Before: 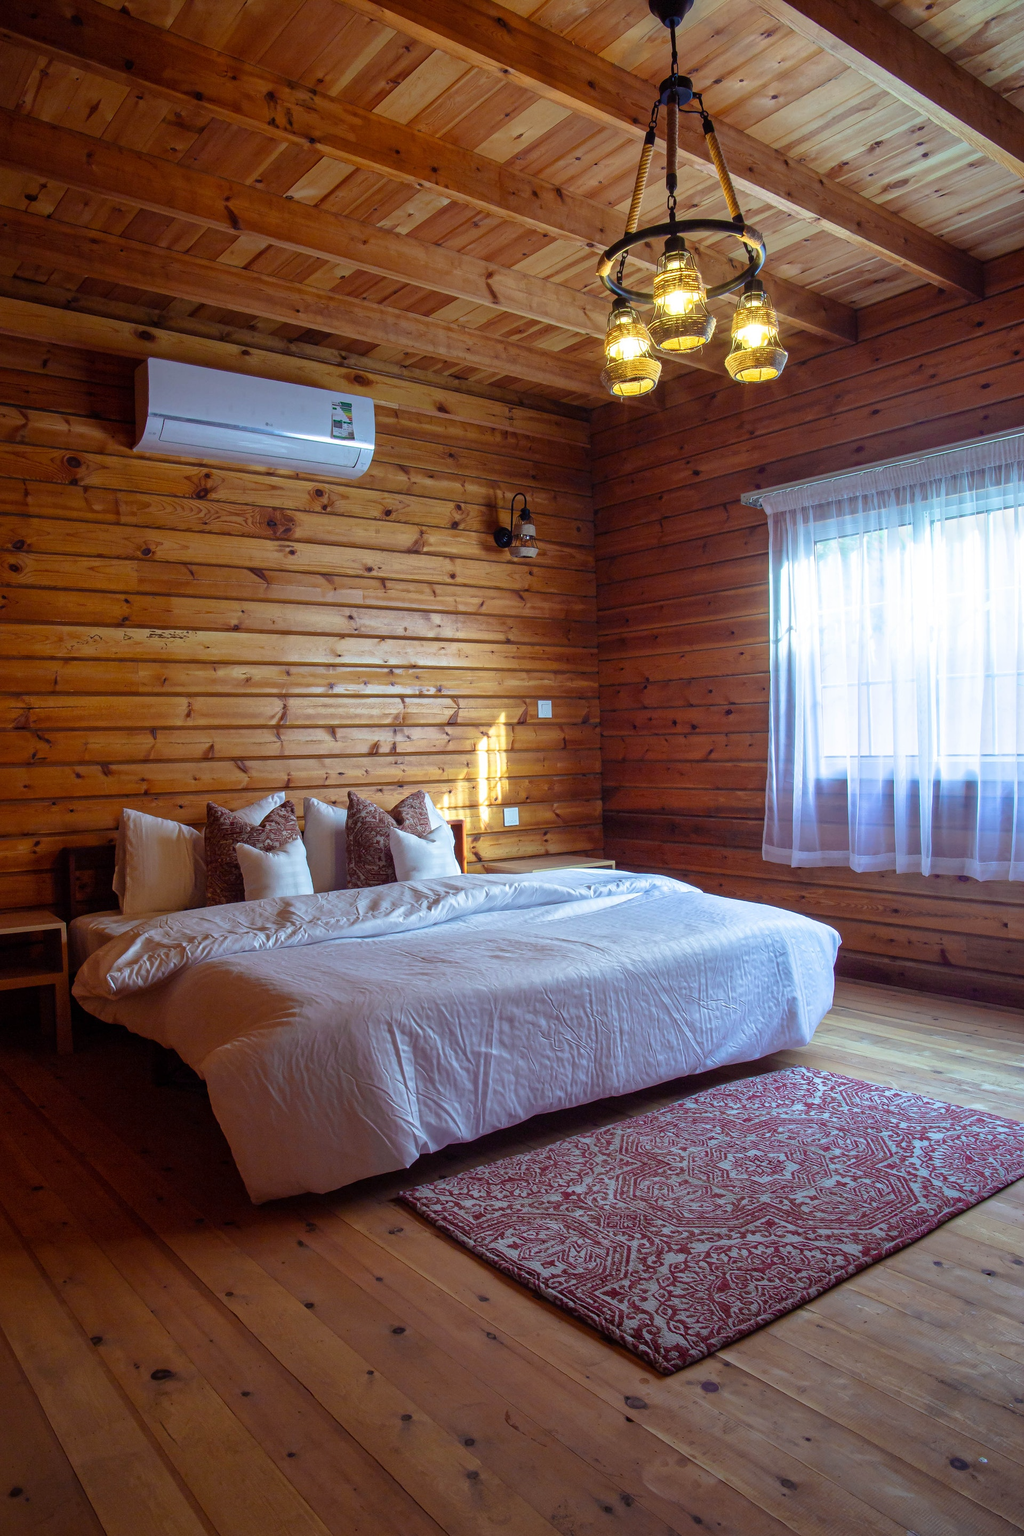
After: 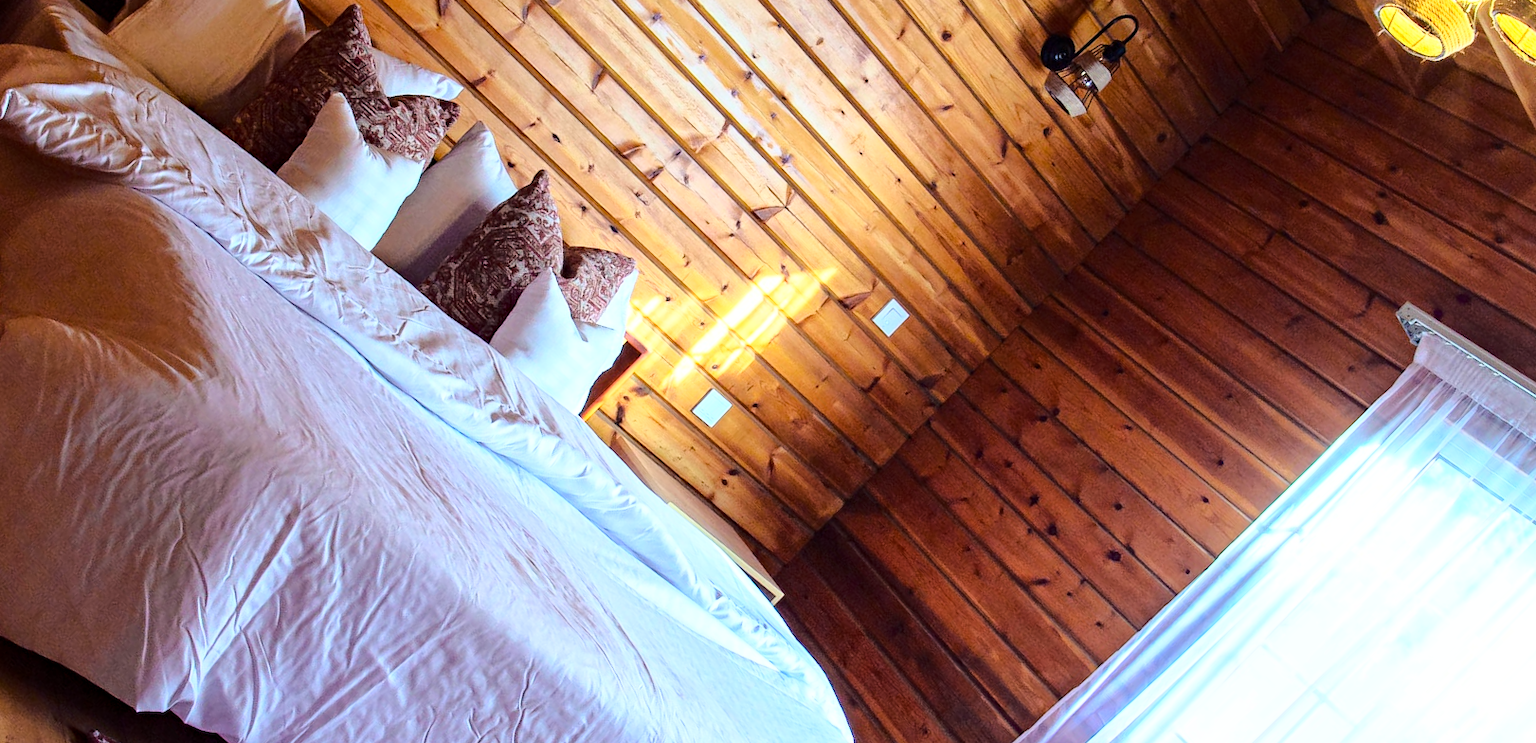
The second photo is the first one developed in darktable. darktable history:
base curve: curves: ch0 [(0, 0) (0.028, 0.03) (0.105, 0.232) (0.387, 0.748) (0.754, 0.968) (1, 1)]
exposure: black level correction 0.001, exposure 0.015 EV, compensate exposure bias true, compensate highlight preservation false
haze removal: compatibility mode true, adaptive false
crop and rotate: angle -45.83°, top 16.22%, right 0.783%, bottom 11.683%
